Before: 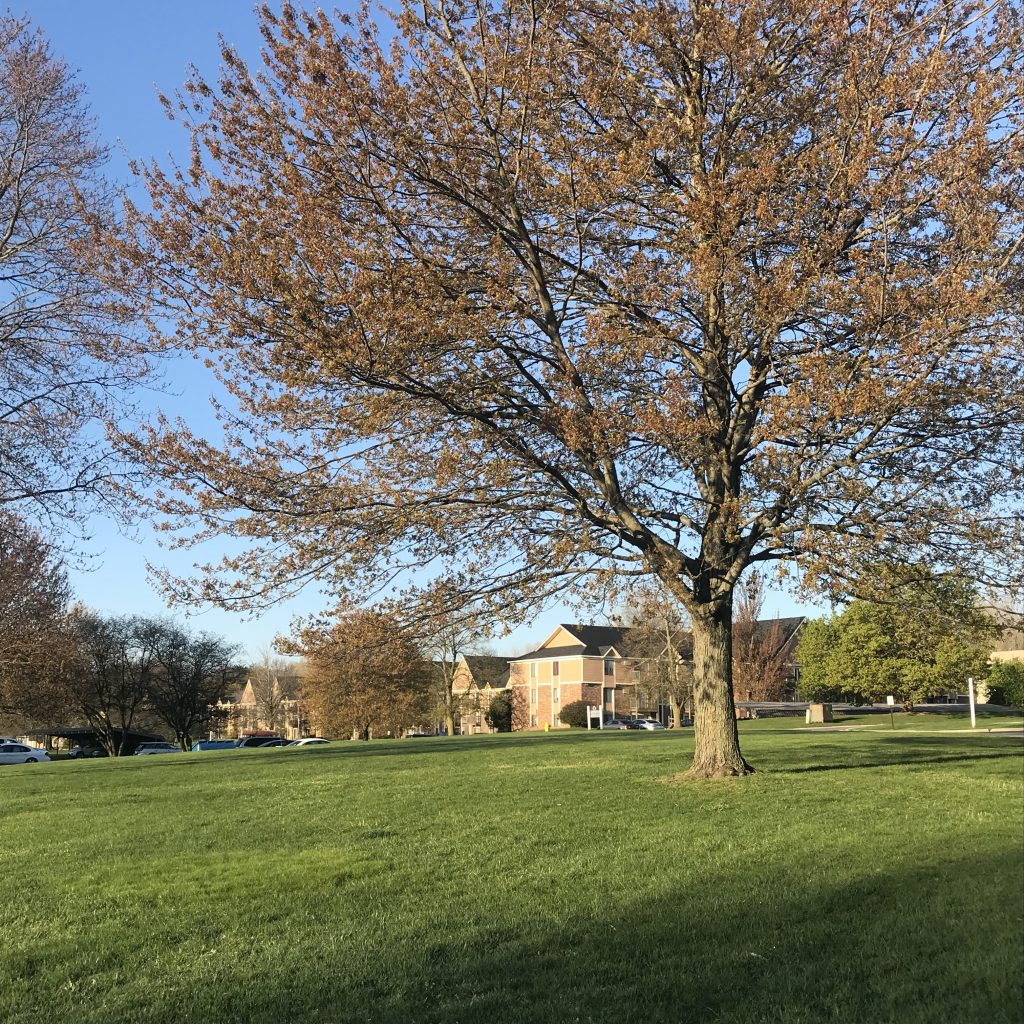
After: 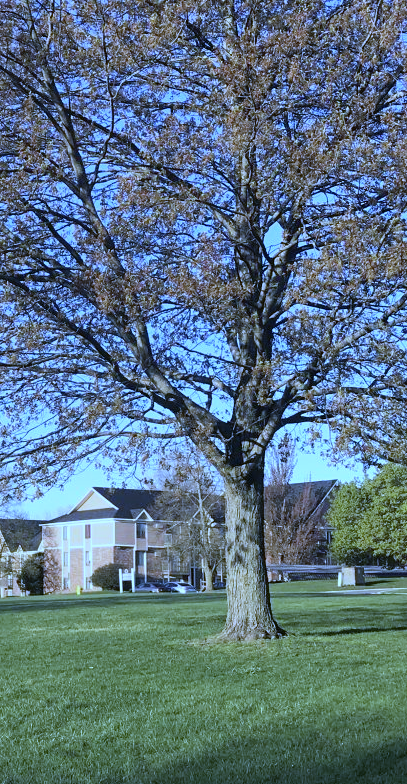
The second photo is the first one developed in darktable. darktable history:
white balance: red 0.766, blue 1.537
crop: left 45.721%, top 13.393%, right 14.118%, bottom 10.01%
